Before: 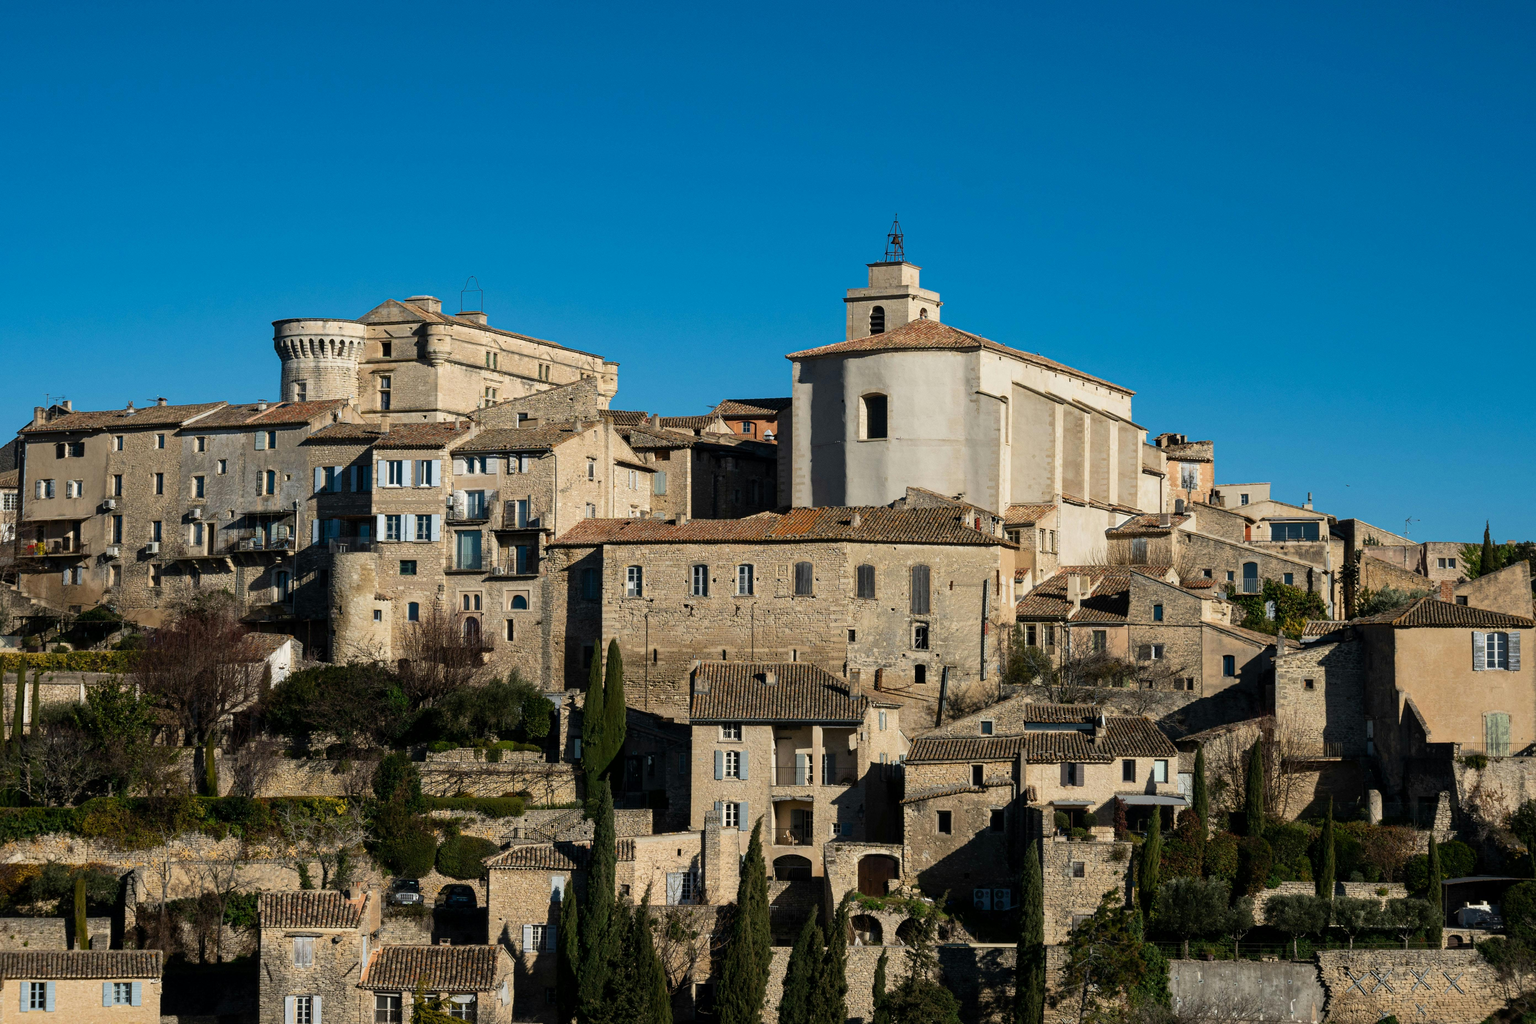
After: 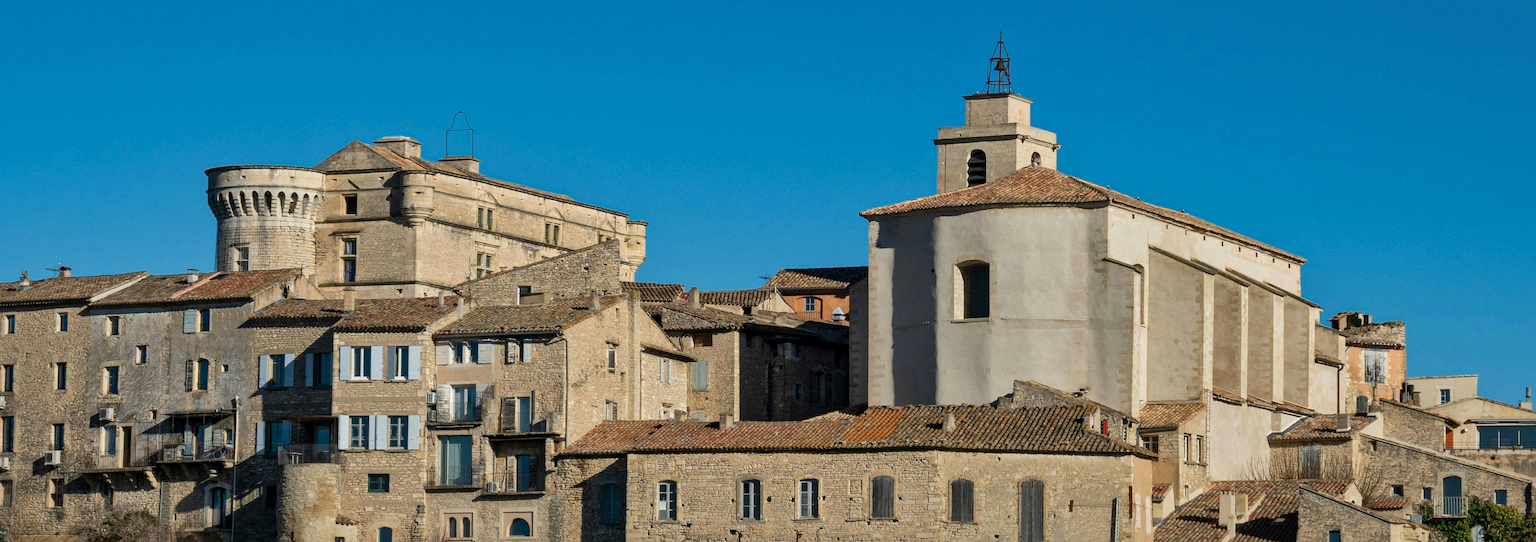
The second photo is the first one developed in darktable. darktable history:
shadows and highlights: highlights -59.84
local contrast: mode bilateral grid, contrast 20, coarseness 51, detail 119%, midtone range 0.2
crop: left 7.272%, top 18.465%, right 14.295%, bottom 39.95%
